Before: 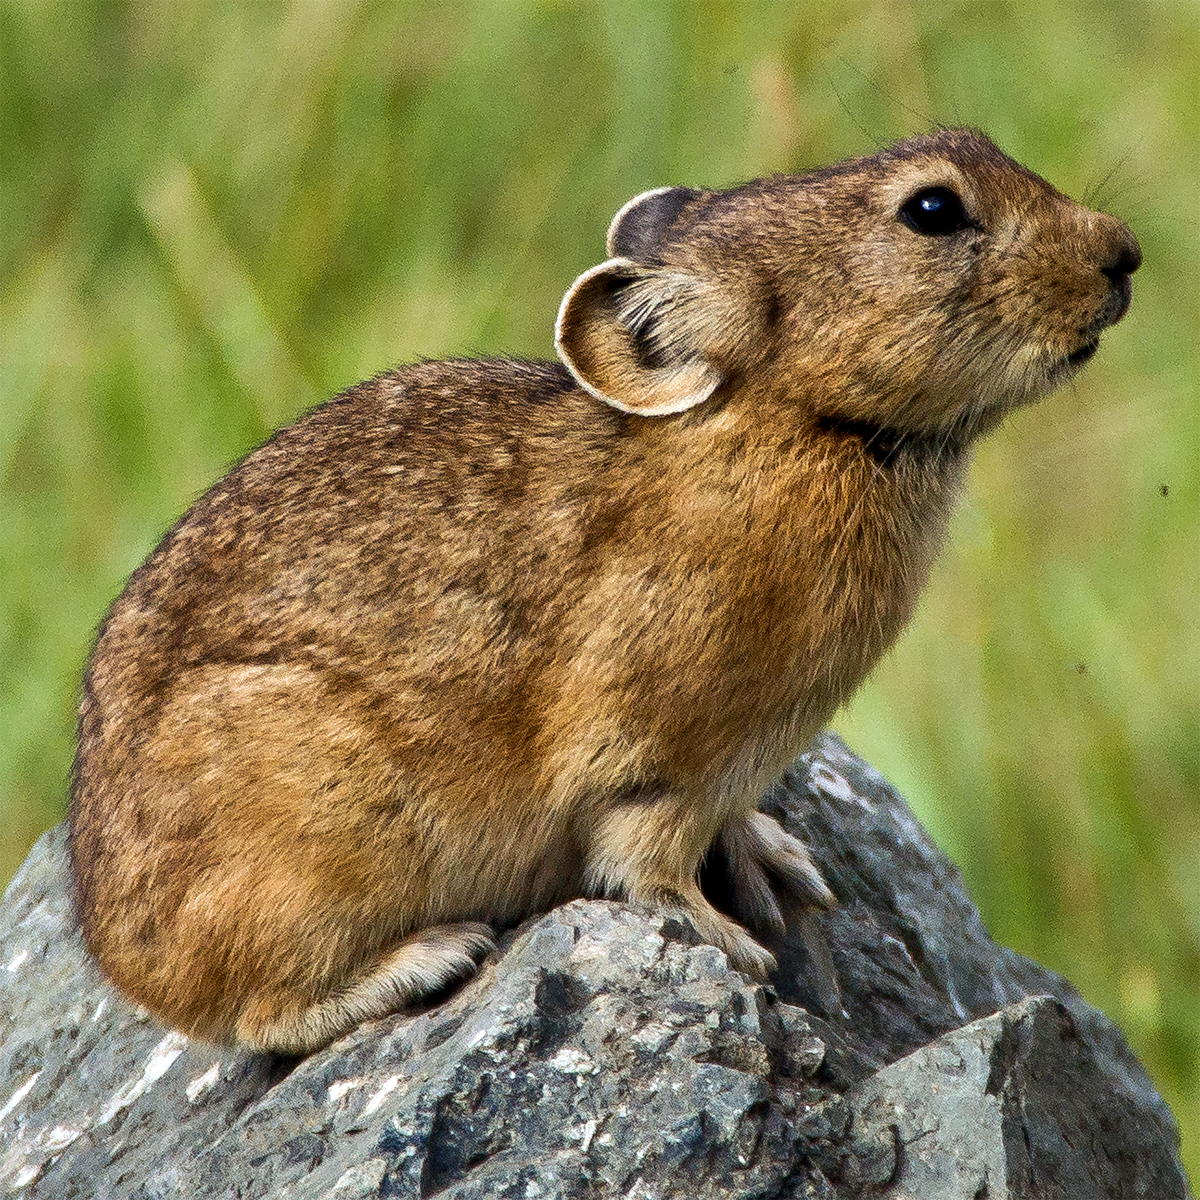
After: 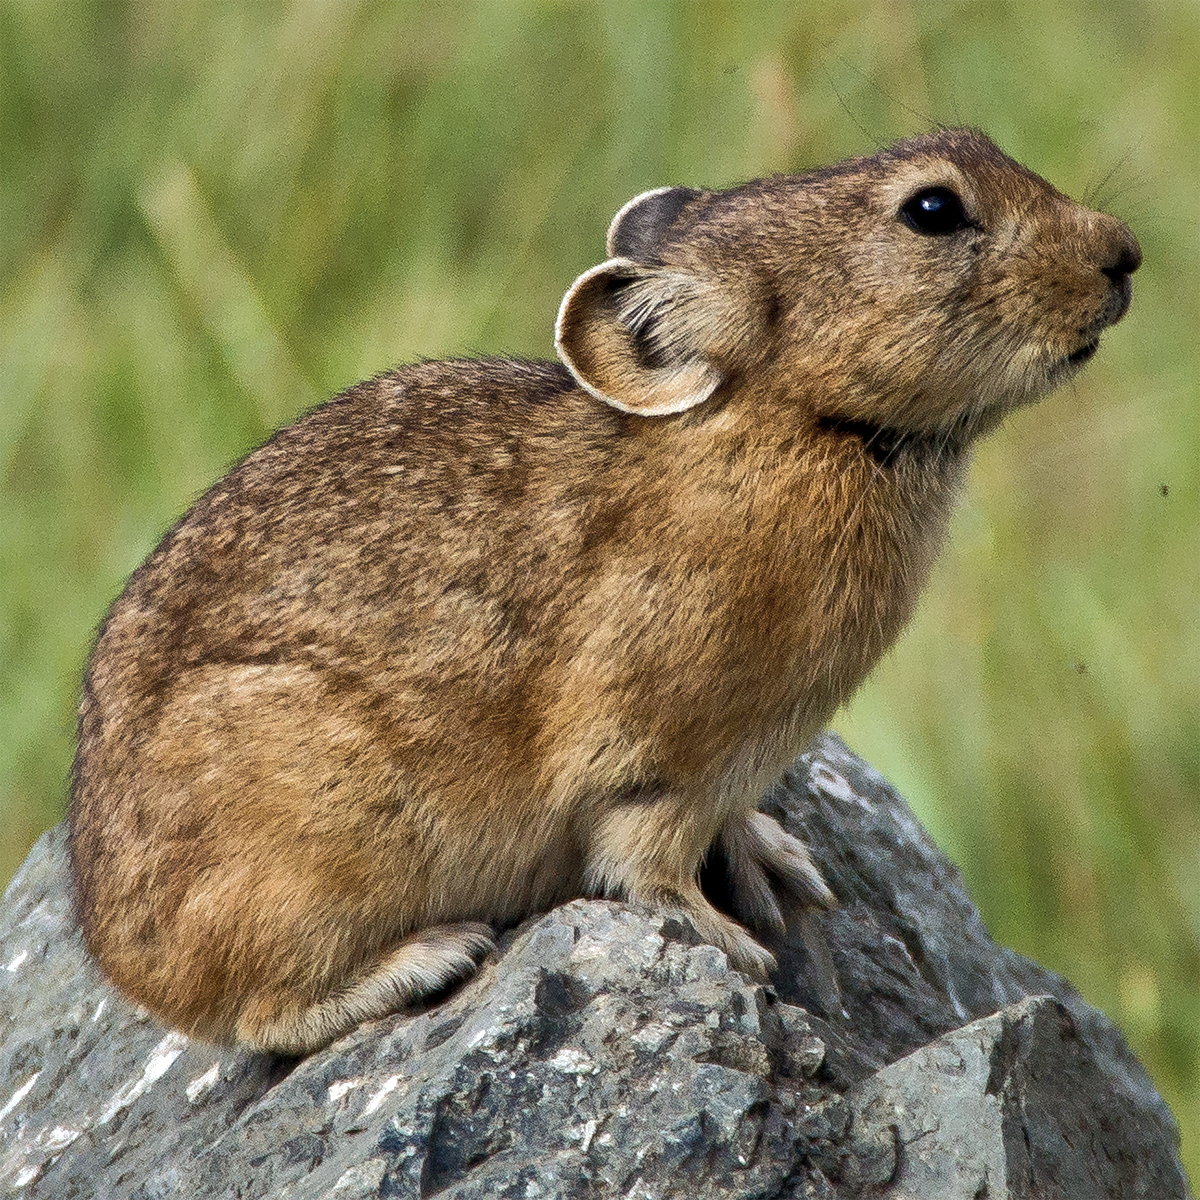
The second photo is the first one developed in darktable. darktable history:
color correction: highlights b* -0.059, saturation 0.795
shadows and highlights: on, module defaults
